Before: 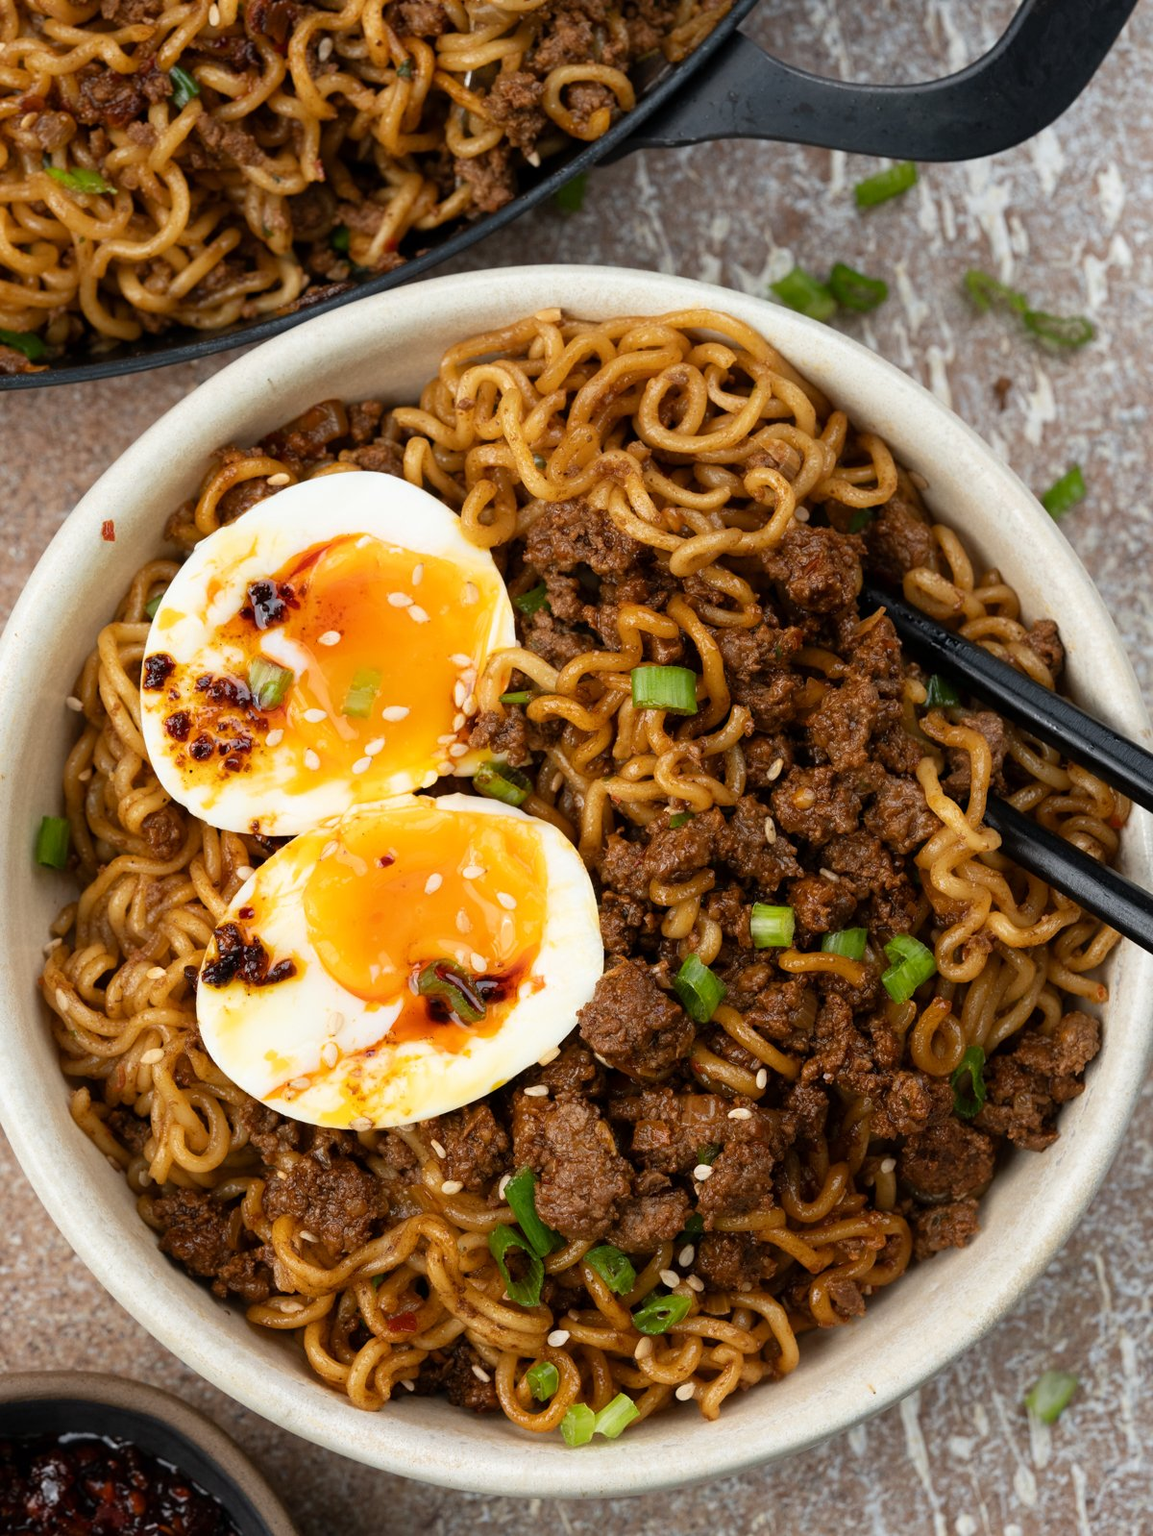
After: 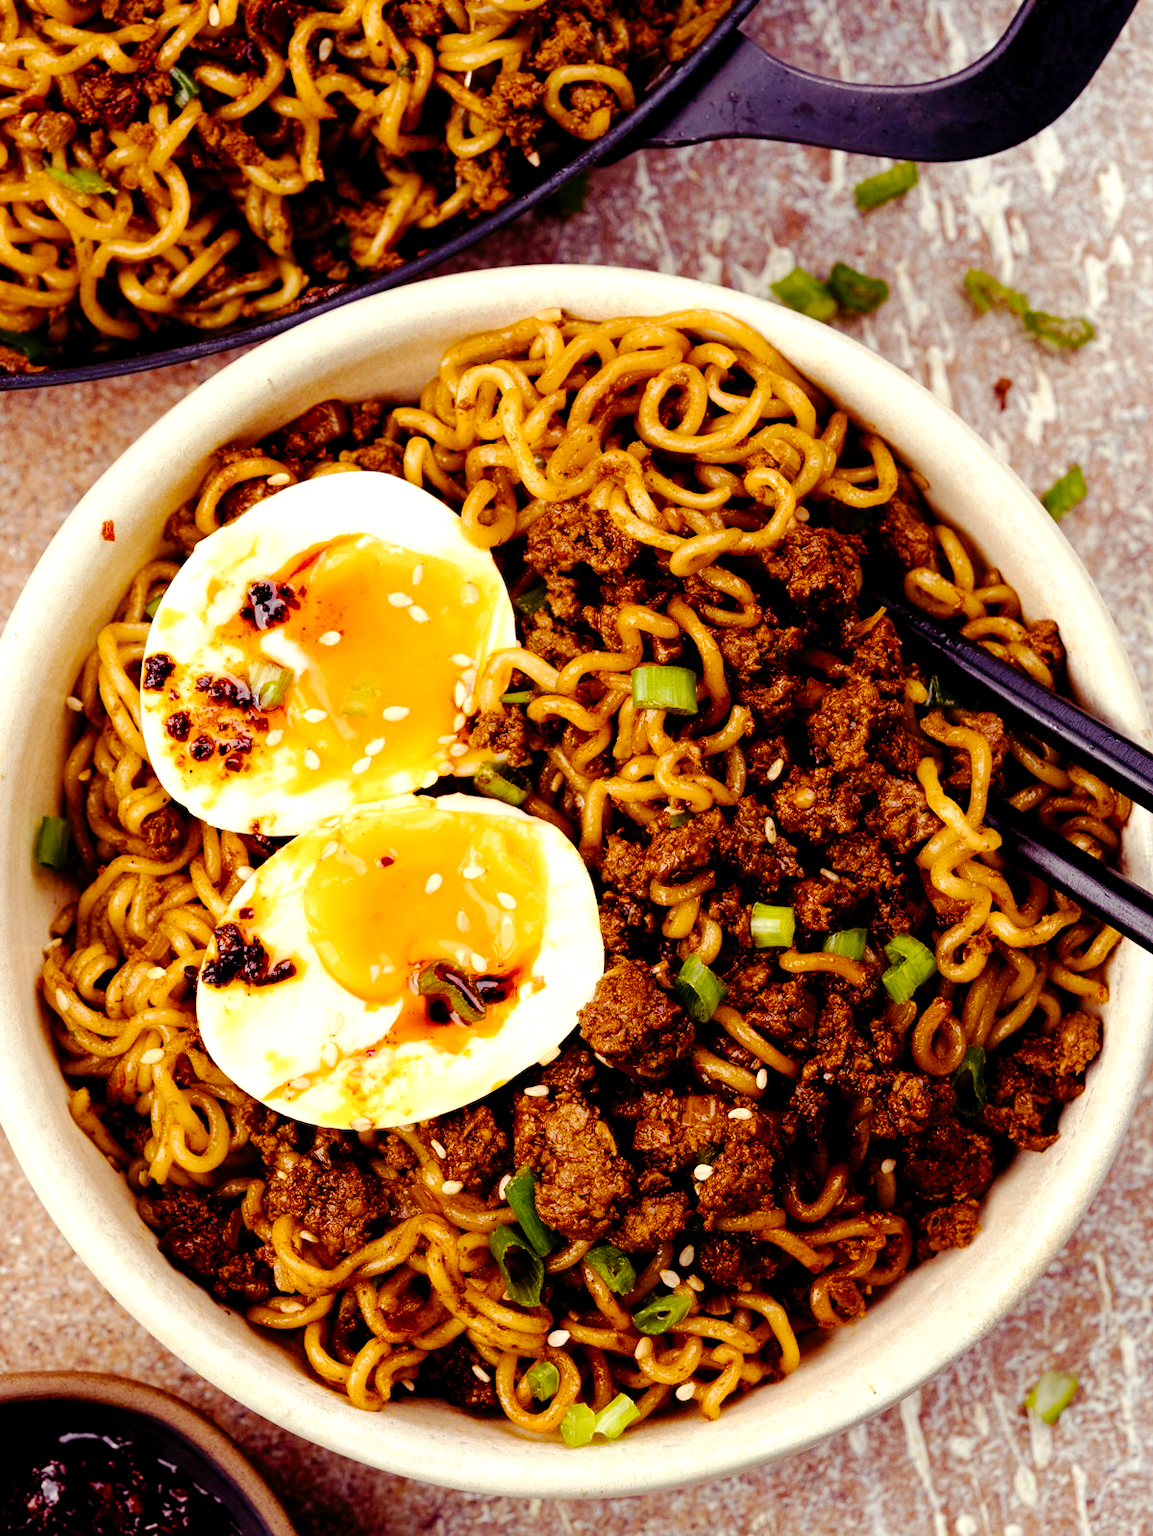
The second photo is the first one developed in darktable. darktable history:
color balance rgb: shadows lift › luminance -21.66%, shadows lift › chroma 8.98%, shadows lift › hue 283.37°, power › chroma 1.55%, power › hue 25.59°, highlights gain › luminance 6.08%, highlights gain › chroma 2.55%, highlights gain › hue 90°, global offset › luminance -0.87%, perceptual saturation grading › global saturation 27.49%, perceptual saturation grading › highlights -28.39%, perceptual saturation grading › mid-tones 15.22%, perceptual saturation grading › shadows 33.98%, perceptual brilliance grading › highlights 10%, perceptual brilliance grading › mid-tones 5%
tone curve: curves: ch0 [(0, 0) (0.003, 0.001) (0.011, 0.008) (0.025, 0.015) (0.044, 0.025) (0.069, 0.037) (0.1, 0.056) (0.136, 0.091) (0.177, 0.157) (0.224, 0.231) (0.277, 0.319) (0.335, 0.4) (0.399, 0.493) (0.468, 0.571) (0.543, 0.645) (0.623, 0.706) (0.709, 0.77) (0.801, 0.838) (0.898, 0.918) (1, 1)], preserve colors none
